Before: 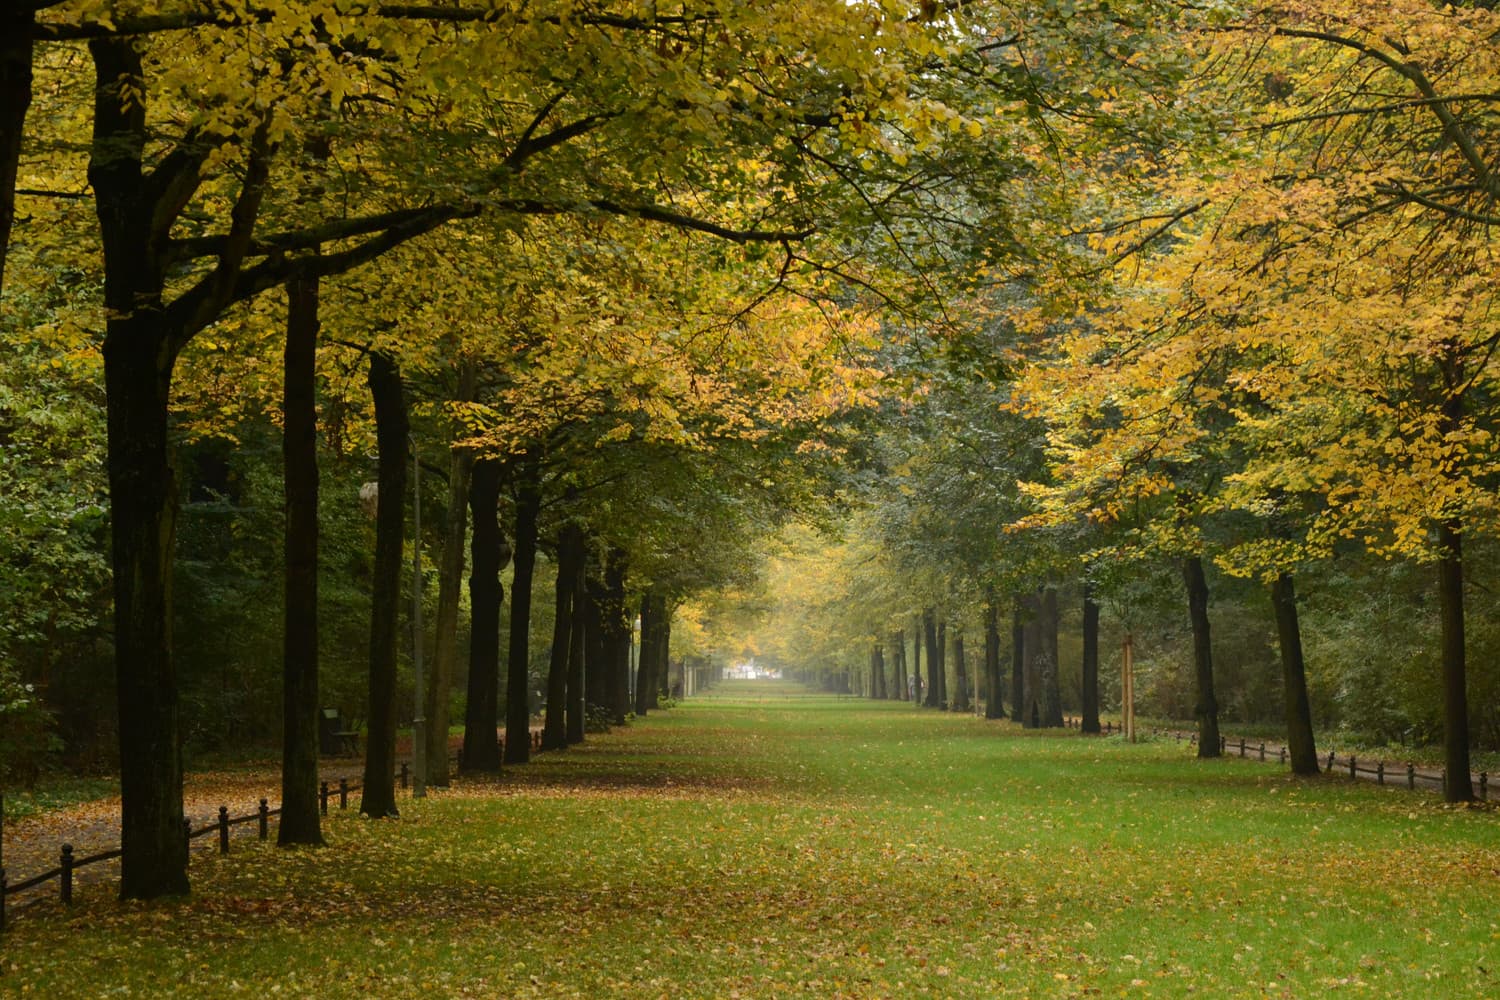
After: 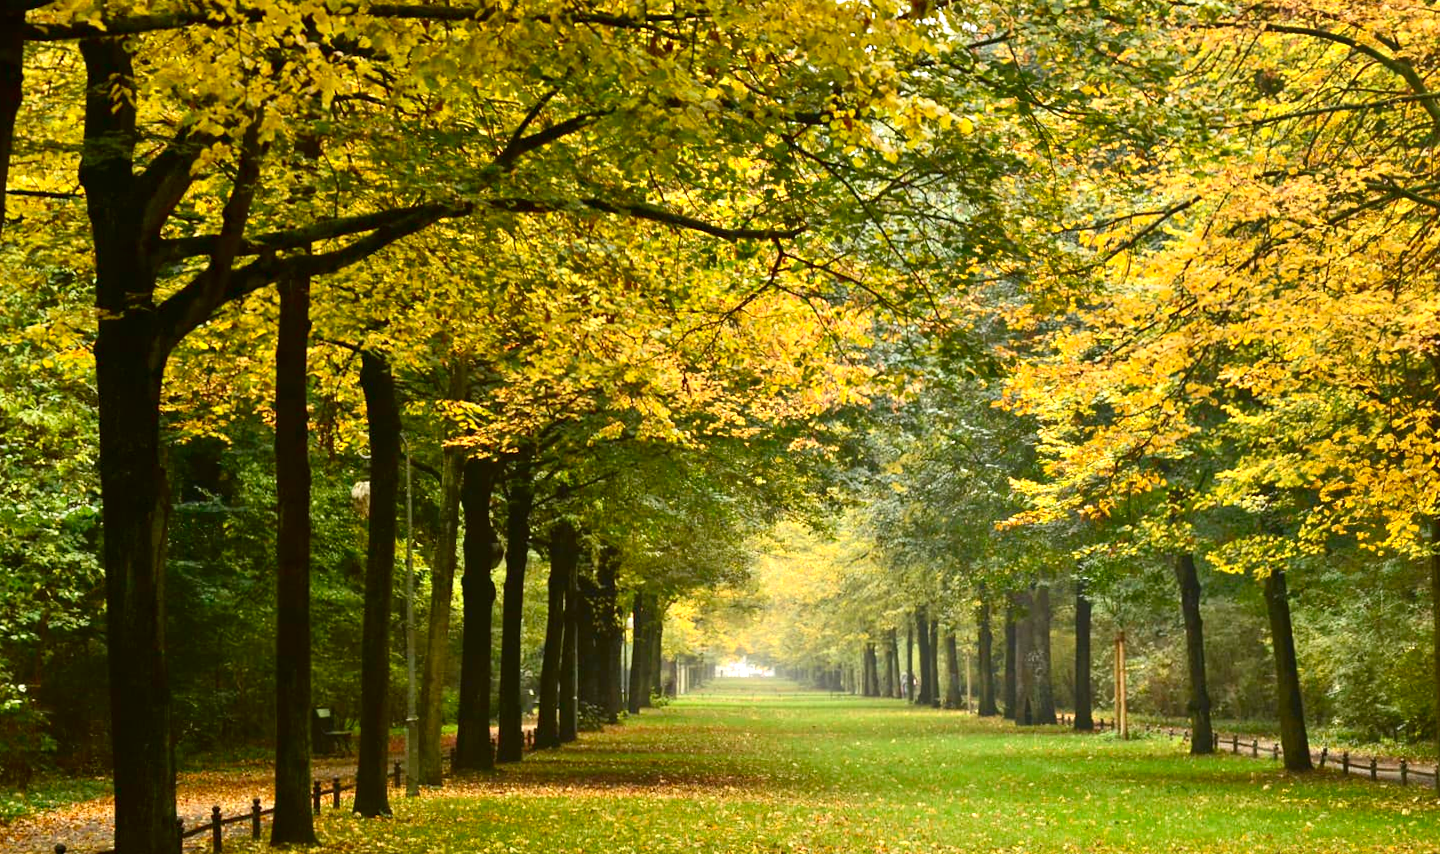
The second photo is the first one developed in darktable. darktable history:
tone equalizer: -8 EV 1.97 EV, -7 EV 1.99 EV, -6 EV 1.99 EV, -5 EV 1.97 EV, -4 EV 1.97 EV, -3 EV 1.48 EV, -2 EV 0.984 EV, -1 EV 0.483 EV
contrast brightness saturation: contrast 0.189, brightness -0.227, saturation 0.107
exposure: black level correction 0, exposure 0.498 EV, compensate highlight preservation false
crop and rotate: angle 0.187°, left 0.309%, right 3.154%, bottom 14.152%
